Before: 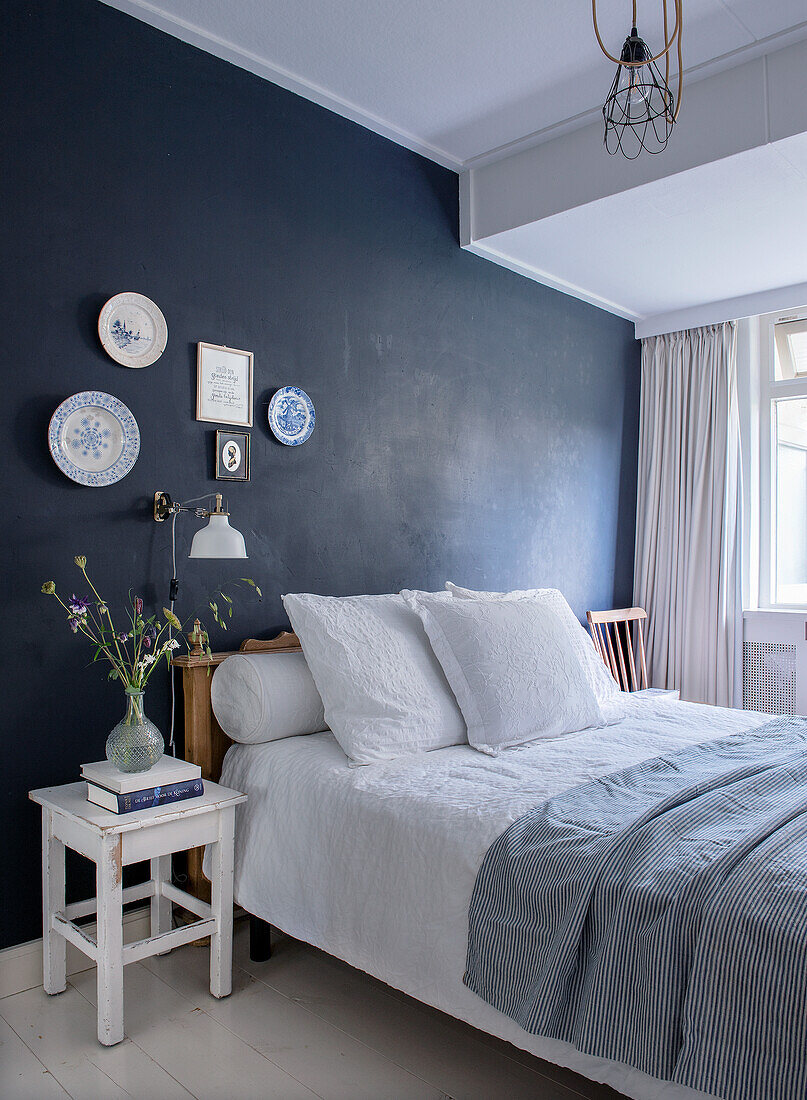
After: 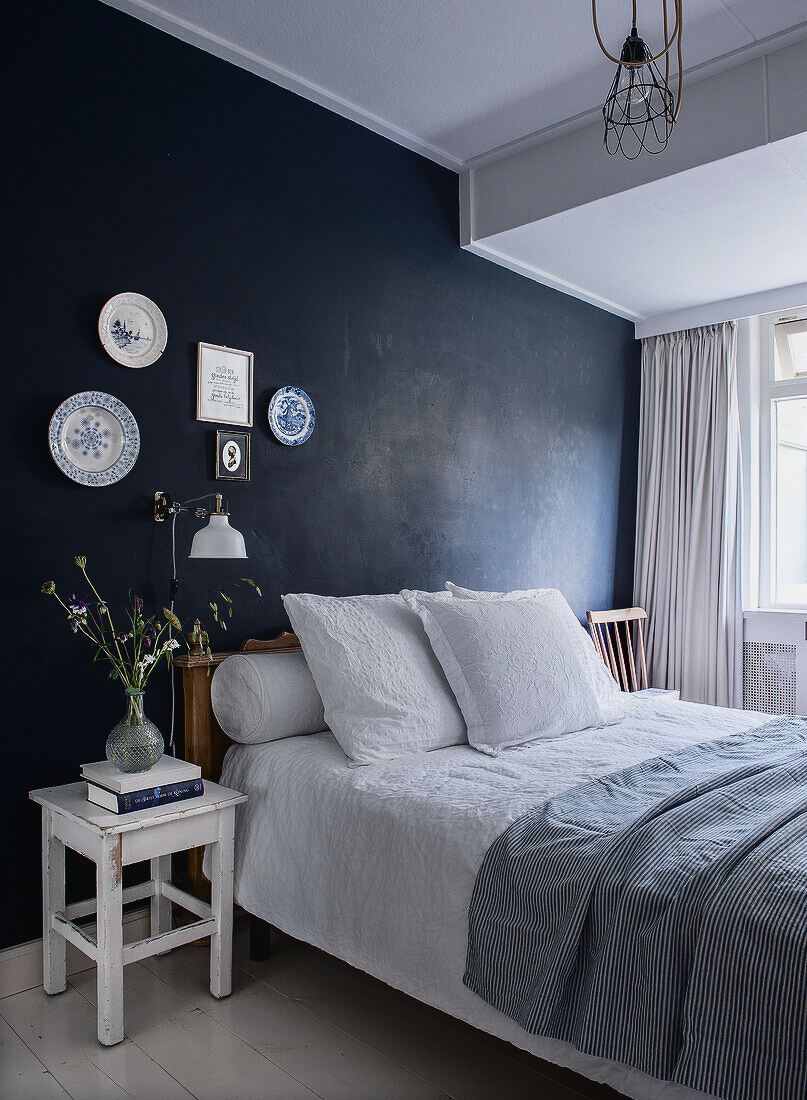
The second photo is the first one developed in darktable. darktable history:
contrast brightness saturation: contrast 0.219
shadows and highlights: shadows -60.66, white point adjustment -5.1, highlights 60.29
exposure: black level correction -0.015, exposure -0.534 EV, compensate highlight preservation false
